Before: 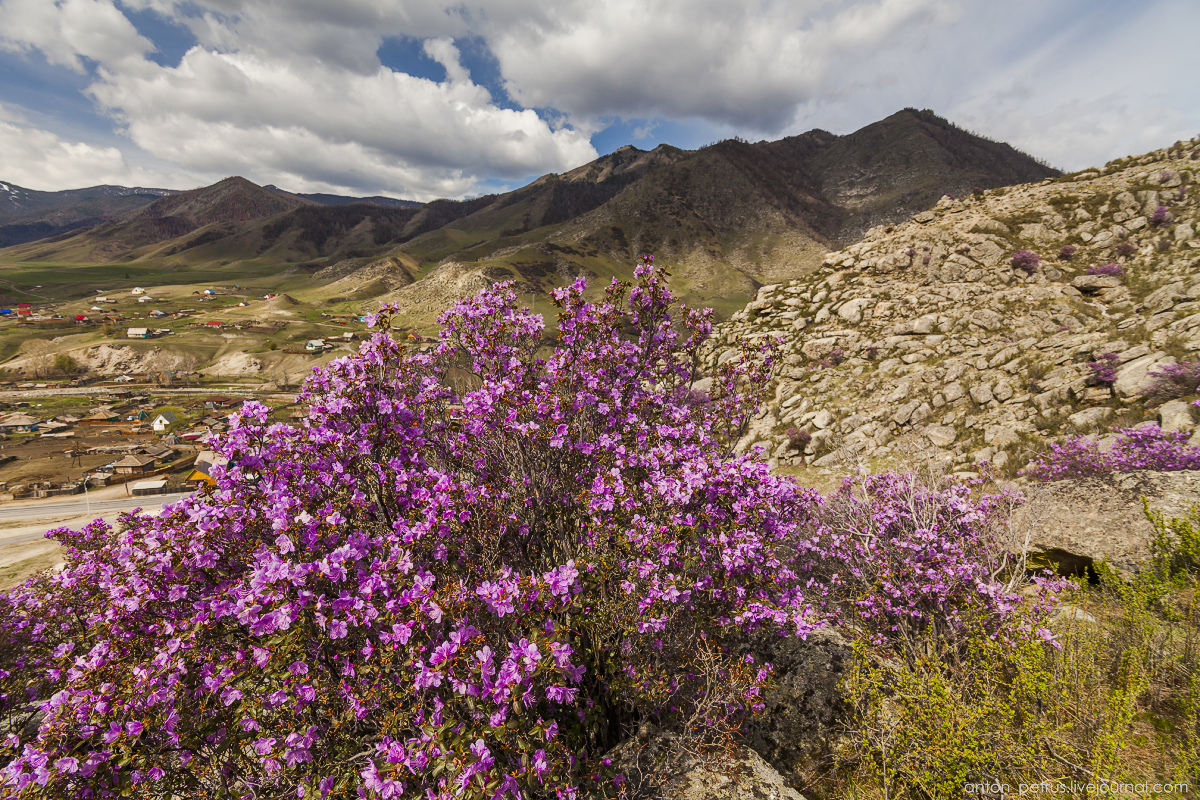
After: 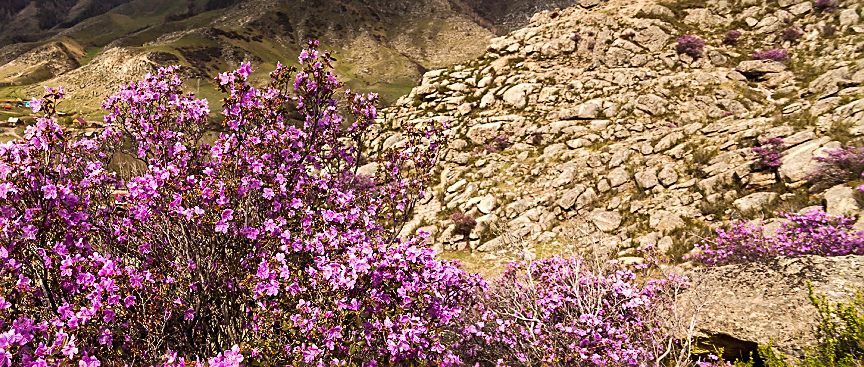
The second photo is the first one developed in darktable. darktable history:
sharpen: on, module defaults
tone equalizer: -8 EV -0.417 EV, -7 EV -0.389 EV, -6 EV -0.333 EV, -5 EV -0.222 EV, -3 EV 0.222 EV, -2 EV 0.333 EV, -1 EV 0.389 EV, +0 EV 0.417 EV, edges refinement/feathering 500, mask exposure compensation -1.57 EV, preserve details no
crop and rotate: left 27.938%, top 27.046%, bottom 27.046%
